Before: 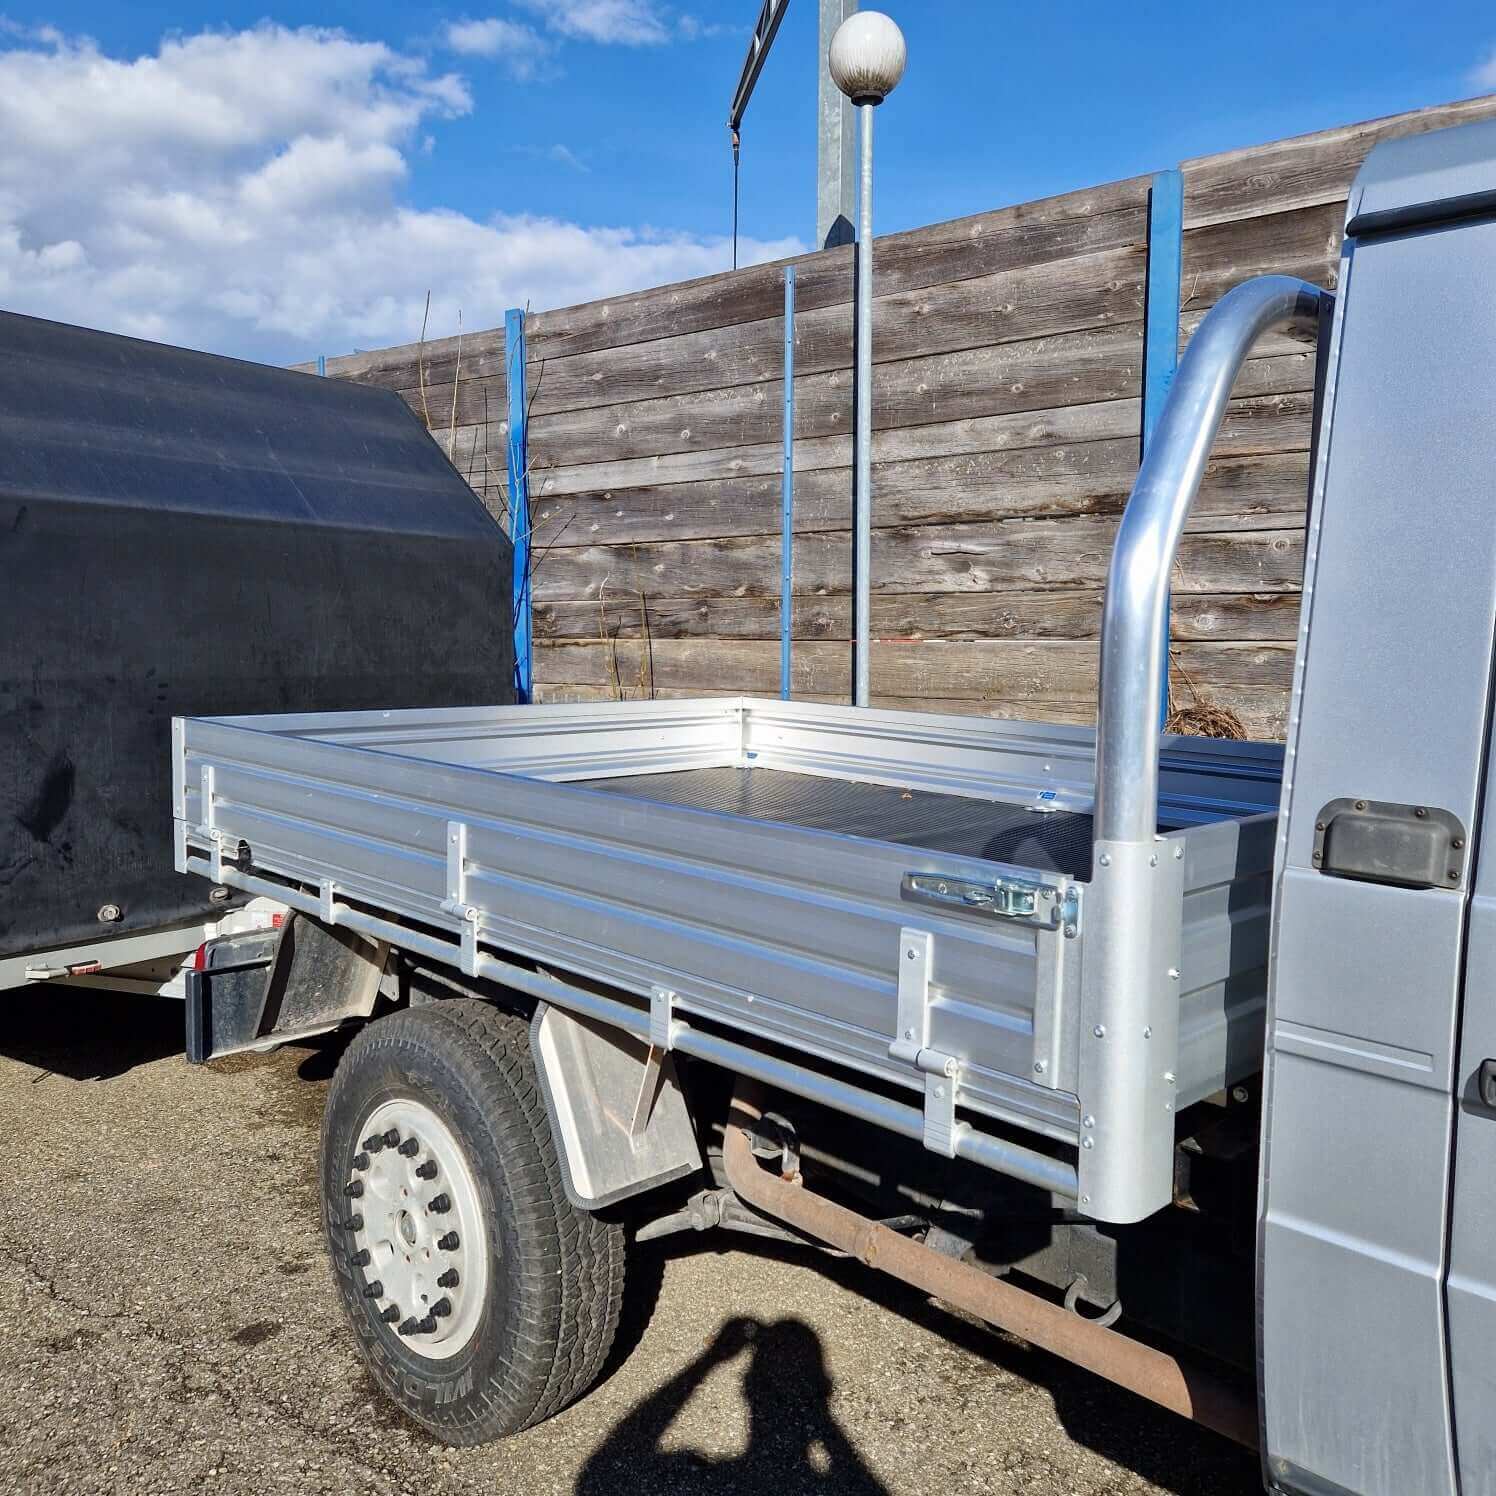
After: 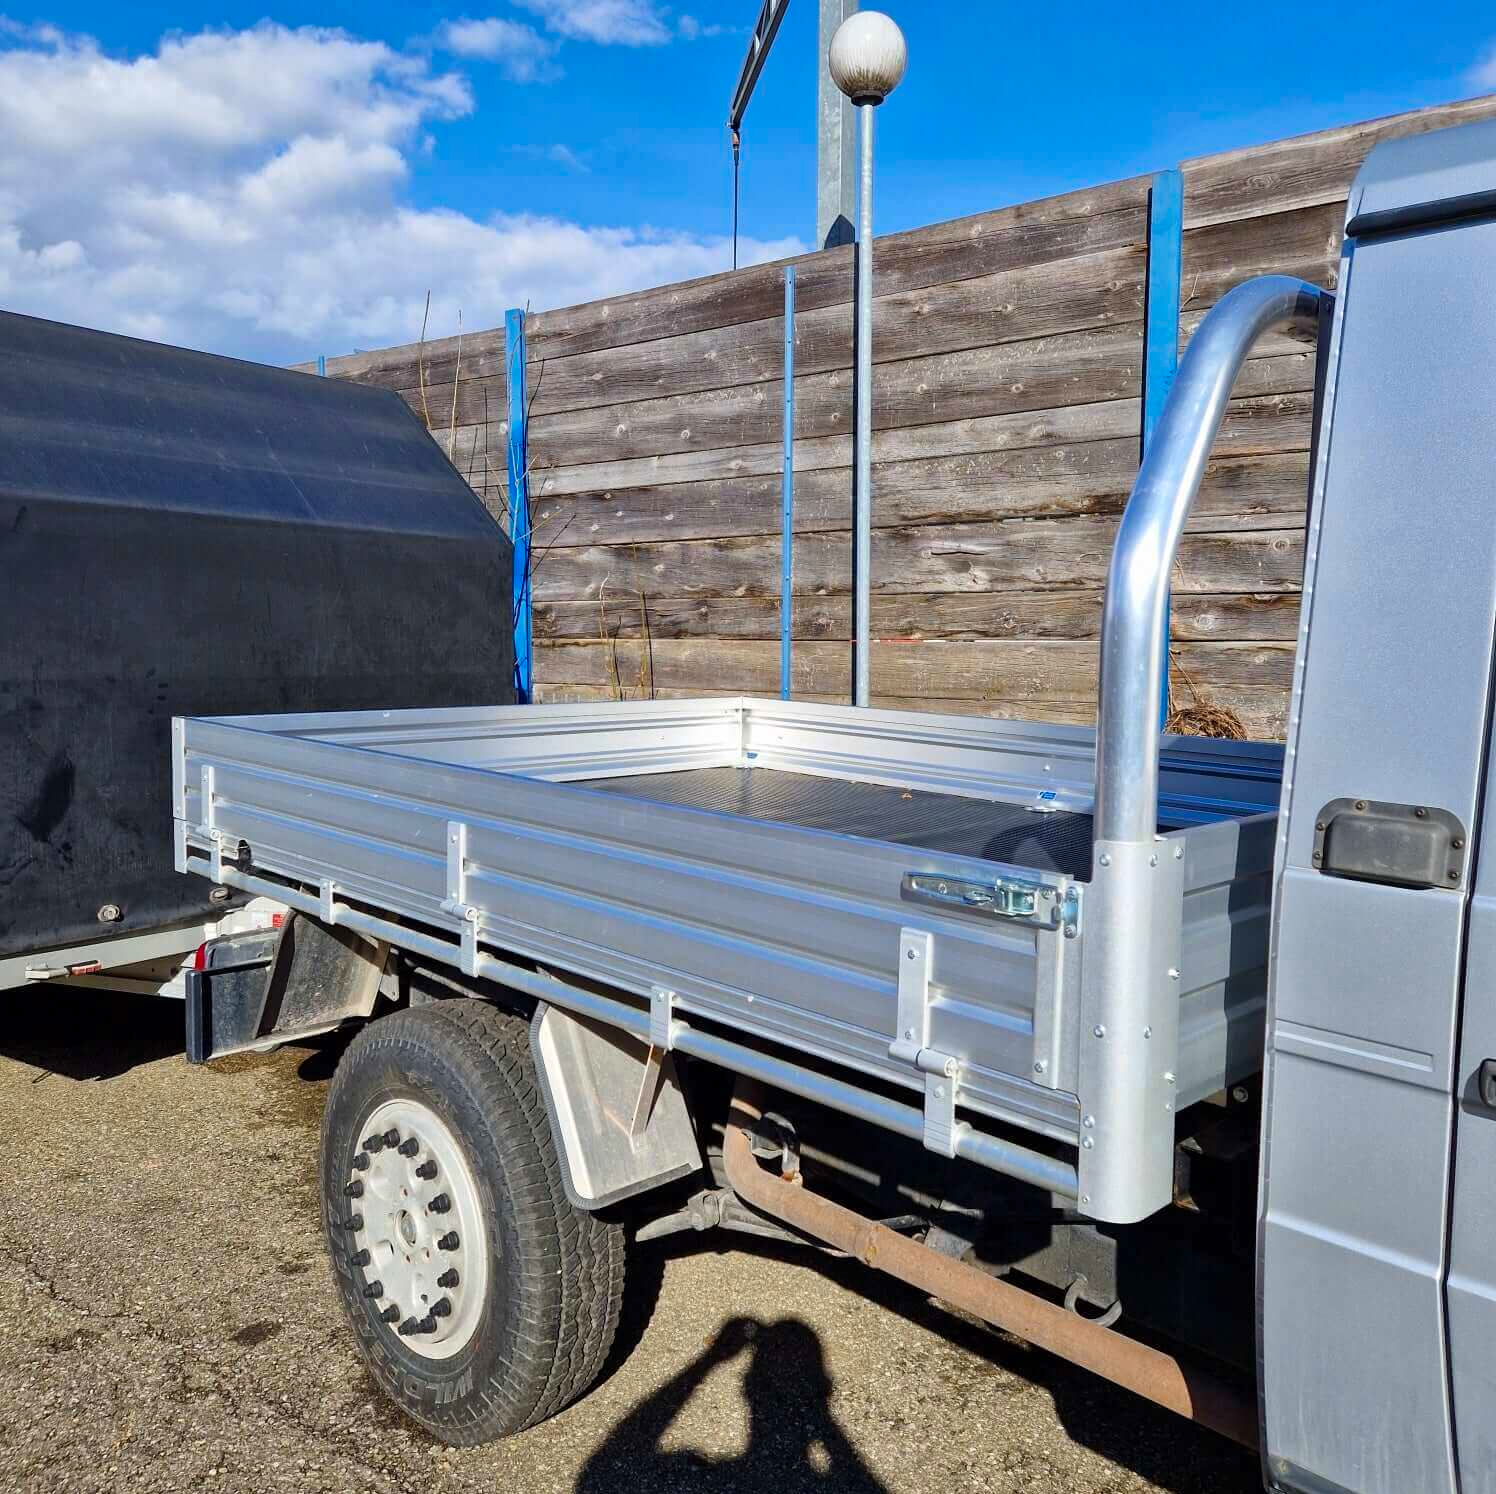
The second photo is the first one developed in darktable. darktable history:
crop: bottom 0.071%
color balance rgb: perceptual saturation grading › global saturation 30%
